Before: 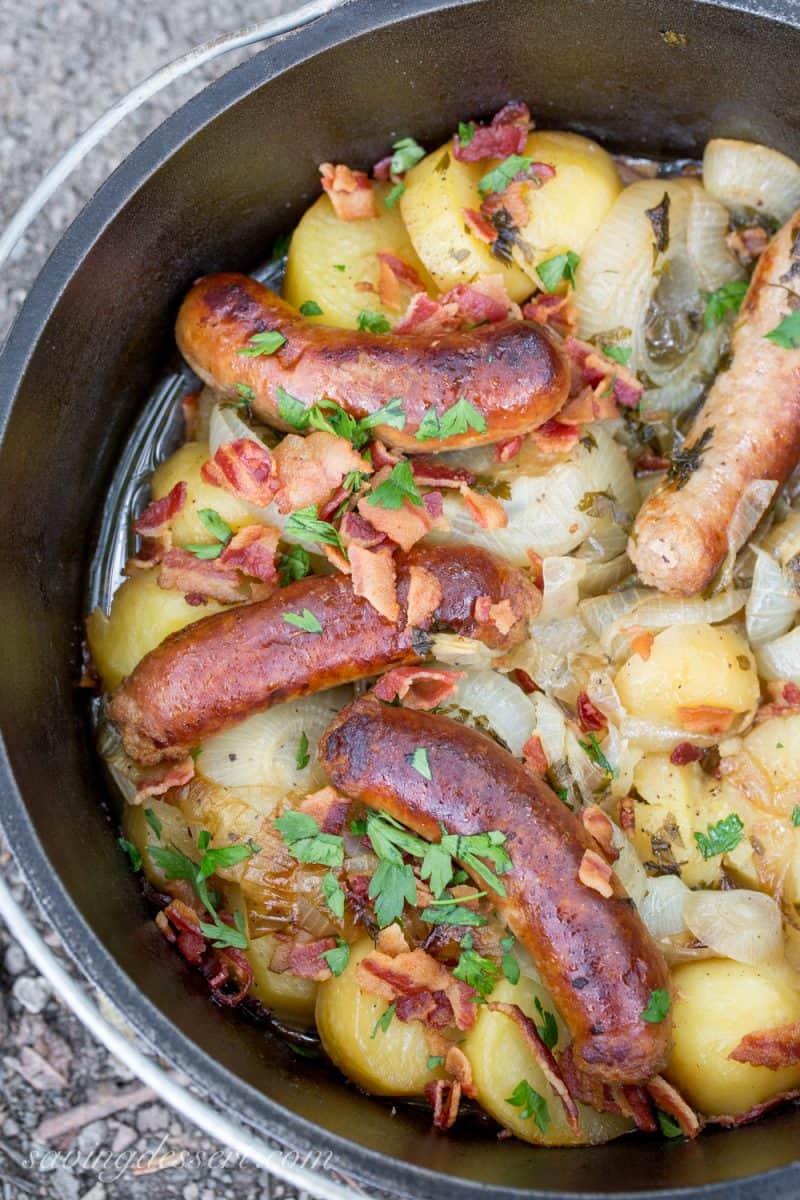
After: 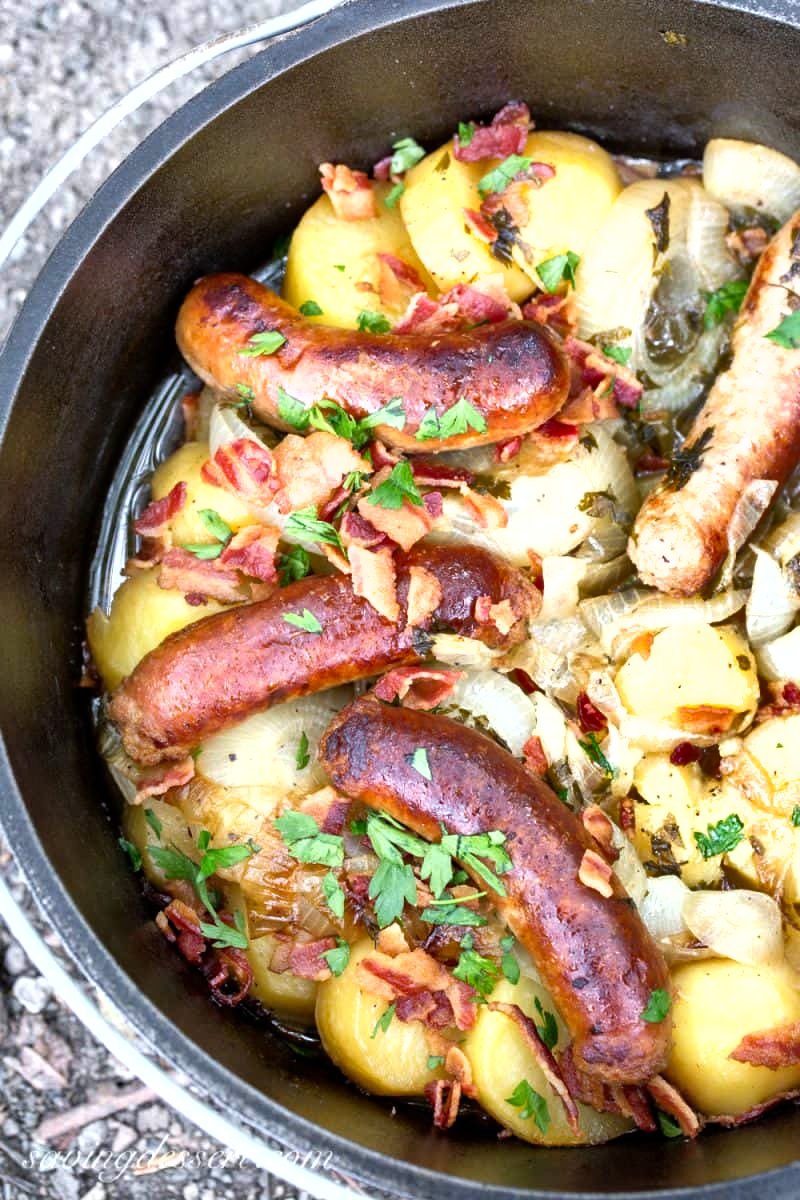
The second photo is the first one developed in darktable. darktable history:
shadows and highlights: radius 118.12, shadows 42.32, highlights -61.97, highlights color adjustment 45.98%, soften with gaussian
tone equalizer: -8 EV -0.767 EV, -7 EV -0.739 EV, -6 EV -0.599 EV, -5 EV -0.41 EV, -3 EV 0.382 EV, -2 EV 0.6 EV, -1 EV 0.692 EV, +0 EV 0.728 EV
